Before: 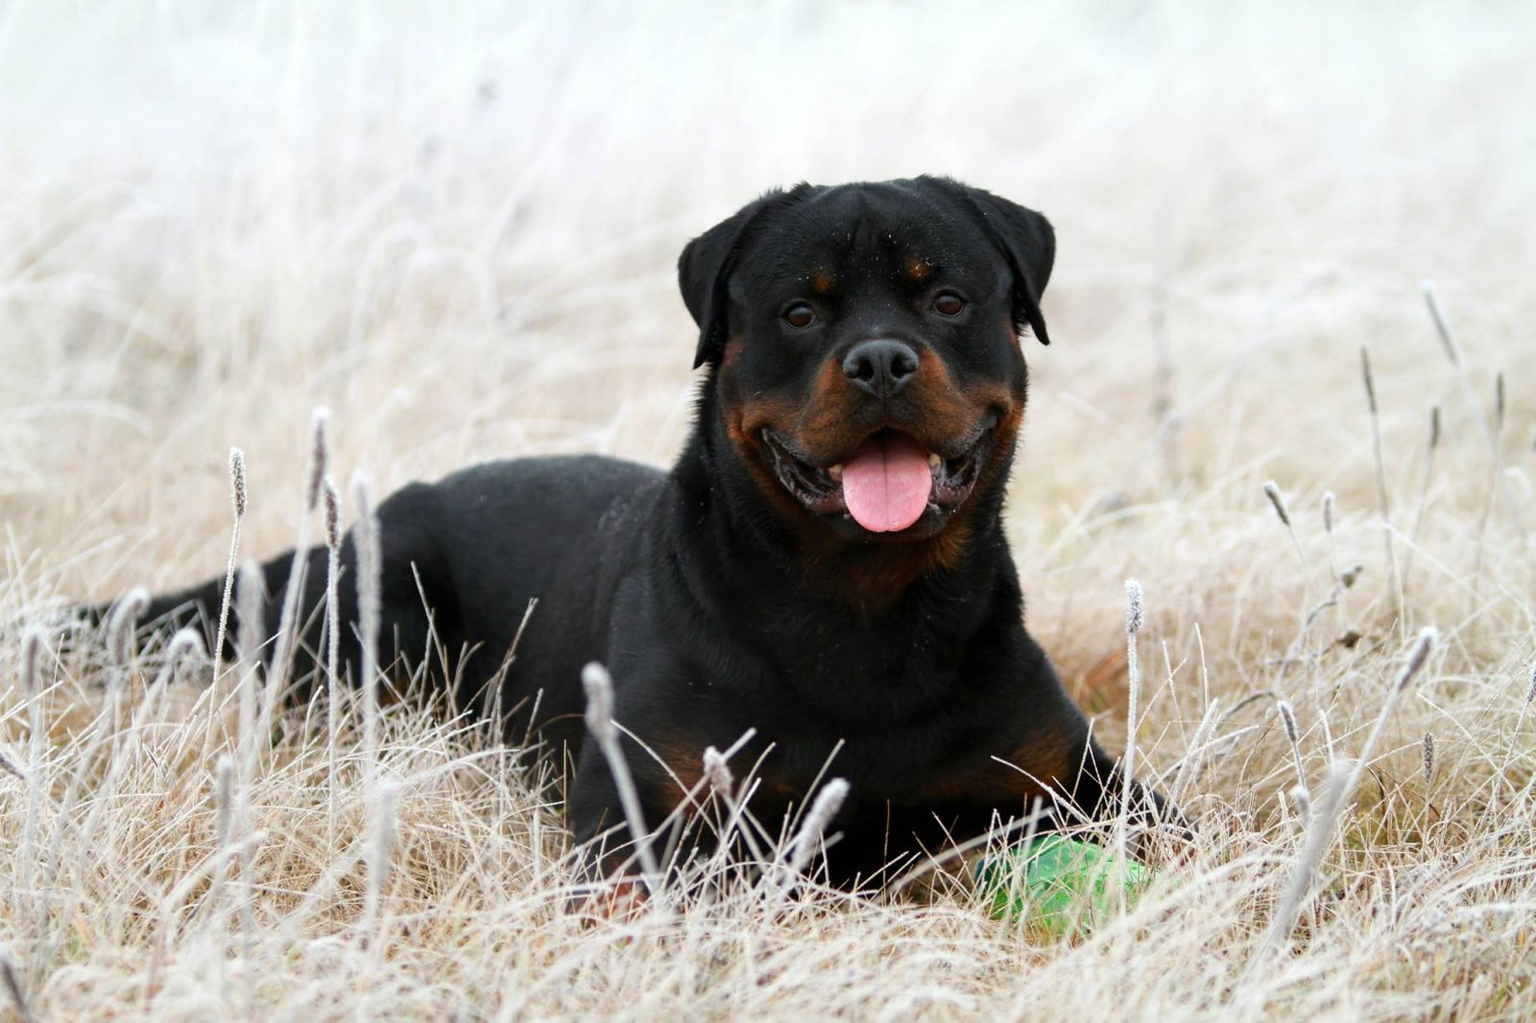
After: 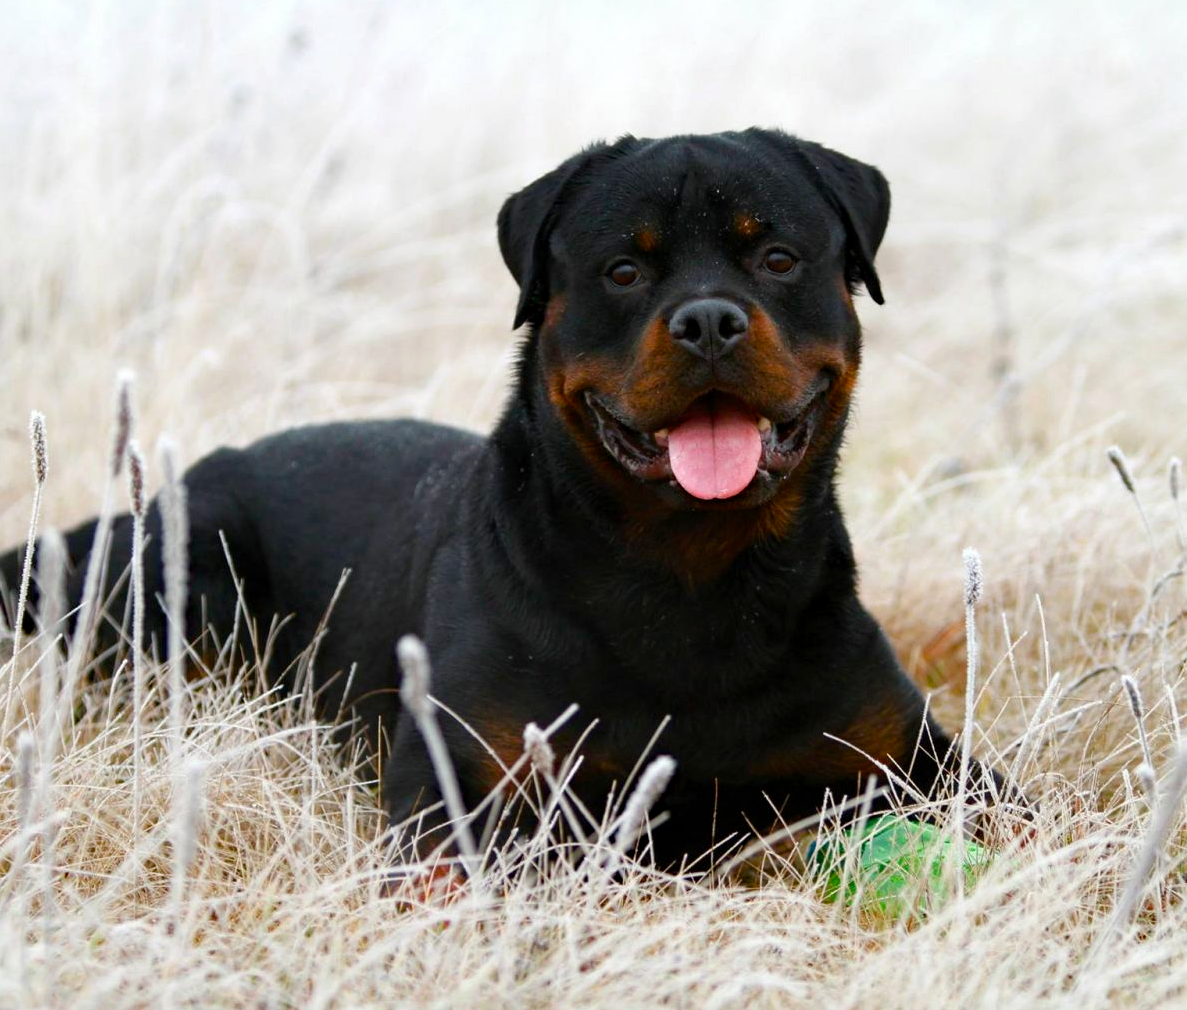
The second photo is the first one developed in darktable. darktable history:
color balance rgb: perceptual saturation grading › global saturation 20%, perceptual saturation grading › highlights -25%, perceptual saturation grading › shadows 25%
crop and rotate: left 13.15%, top 5.251%, right 12.609%
haze removal: compatibility mode true, adaptive false
